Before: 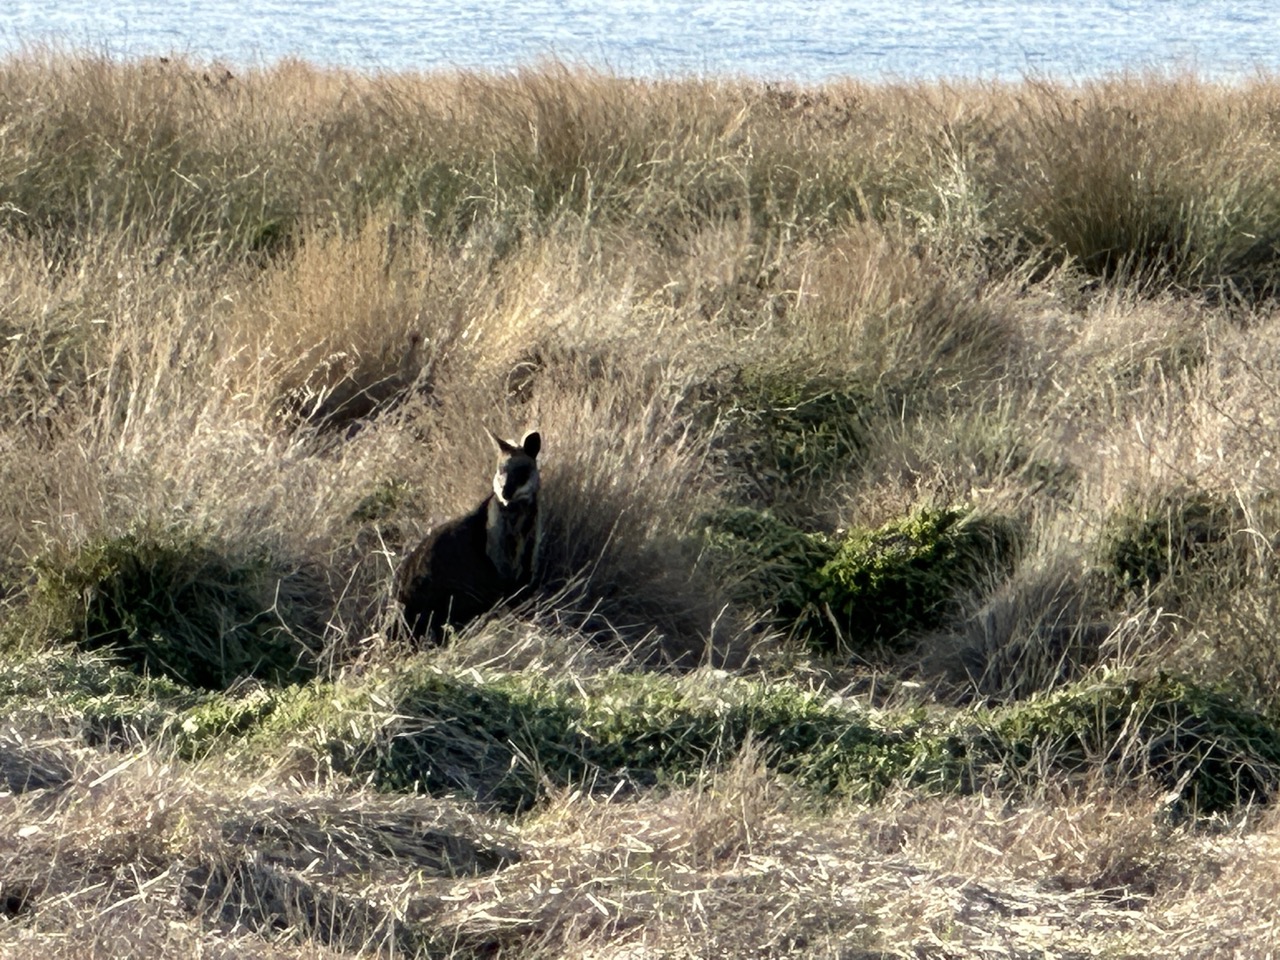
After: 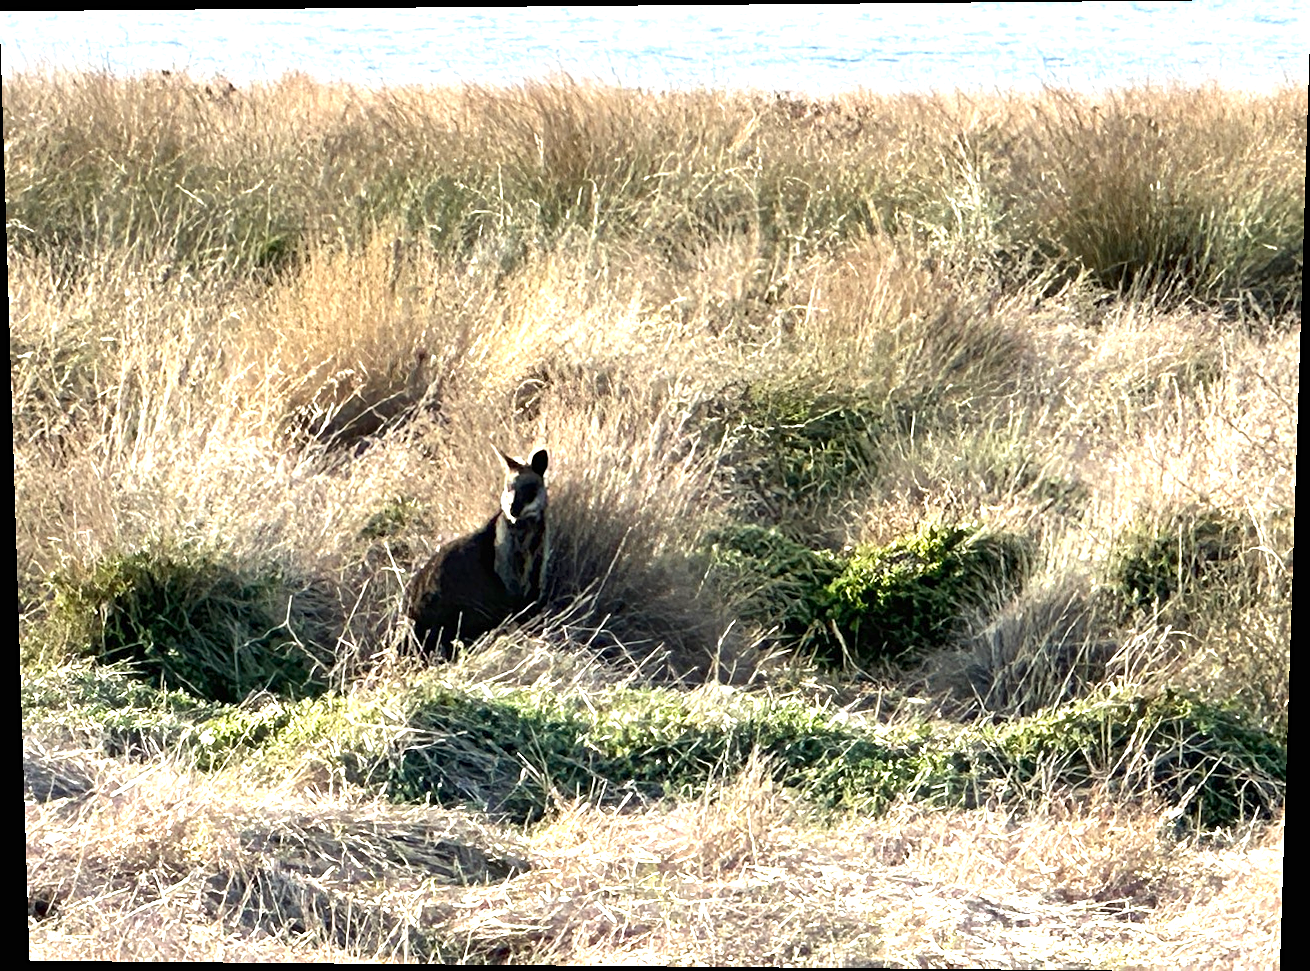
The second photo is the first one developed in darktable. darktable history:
tone equalizer: on, module defaults
sharpen: on, module defaults
rotate and perspective: lens shift (vertical) 0.048, lens shift (horizontal) -0.024, automatic cropping off
exposure: black level correction 0, exposure 1.379 EV, compensate exposure bias true, compensate highlight preservation false
graduated density: on, module defaults
